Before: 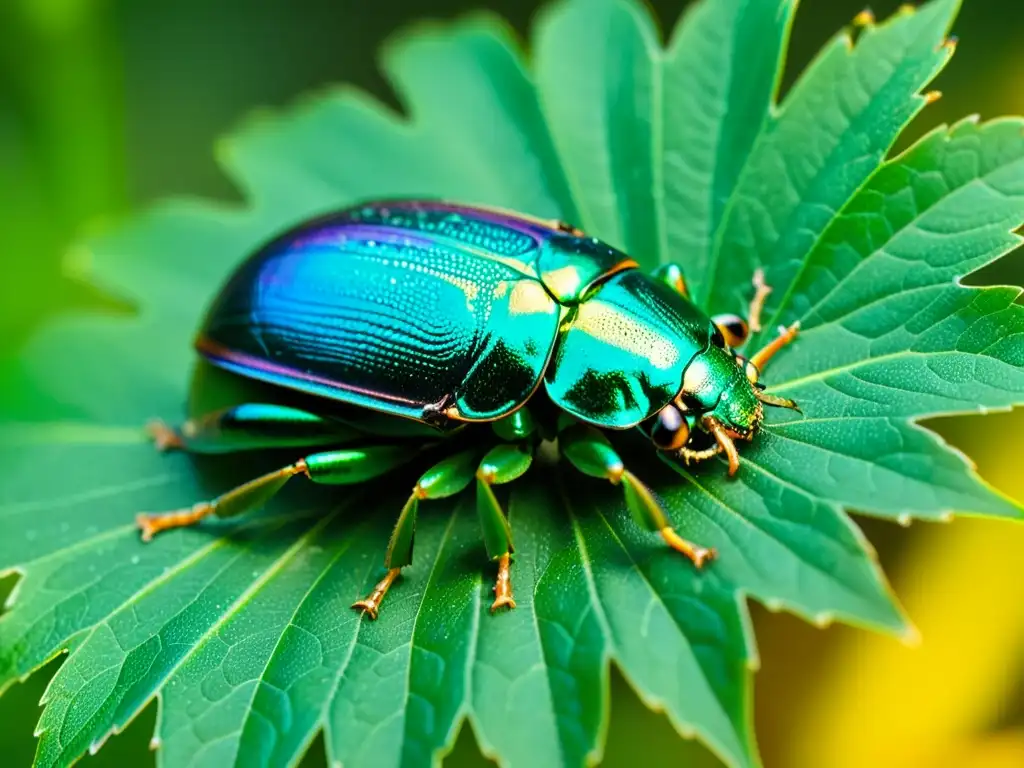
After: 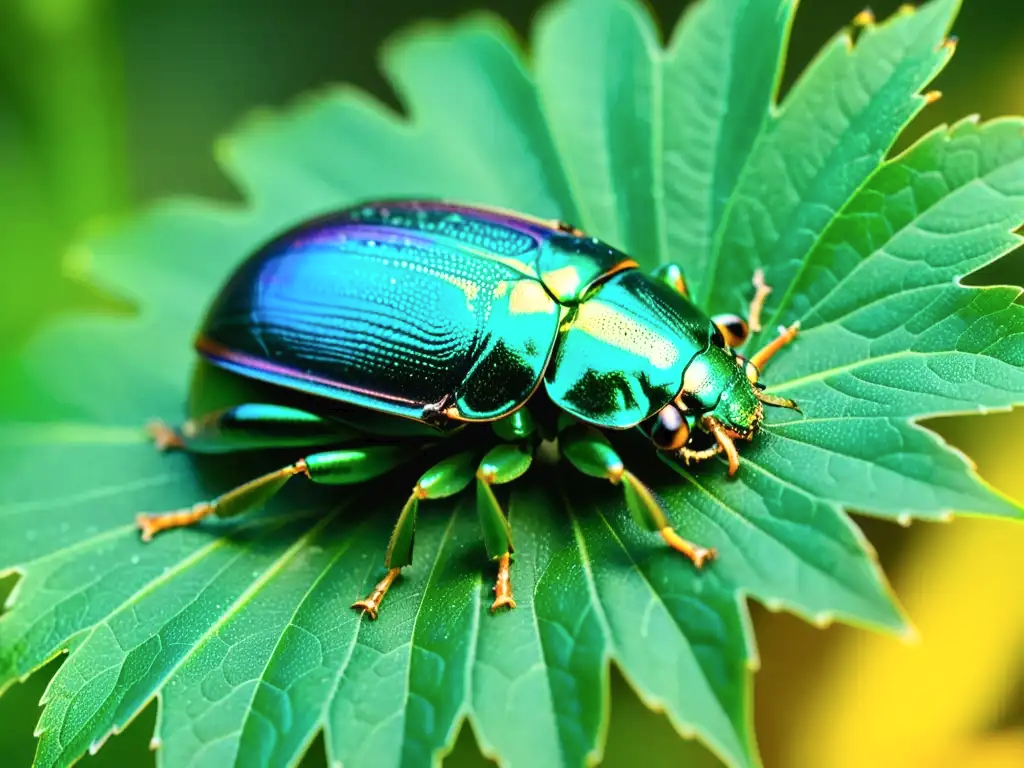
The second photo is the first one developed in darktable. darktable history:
tone curve: curves: ch0 [(0, 0) (0.003, 0.019) (0.011, 0.022) (0.025, 0.03) (0.044, 0.049) (0.069, 0.08) (0.1, 0.111) (0.136, 0.144) (0.177, 0.189) (0.224, 0.23) (0.277, 0.285) (0.335, 0.356) (0.399, 0.428) (0.468, 0.511) (0.543, 0.597) (0.623, 0.682) (0.709, 0.773) (0.801, 0.865) (0.898, 0.945) (1, 1)], color space Lab, independent channels, preserve colors none
